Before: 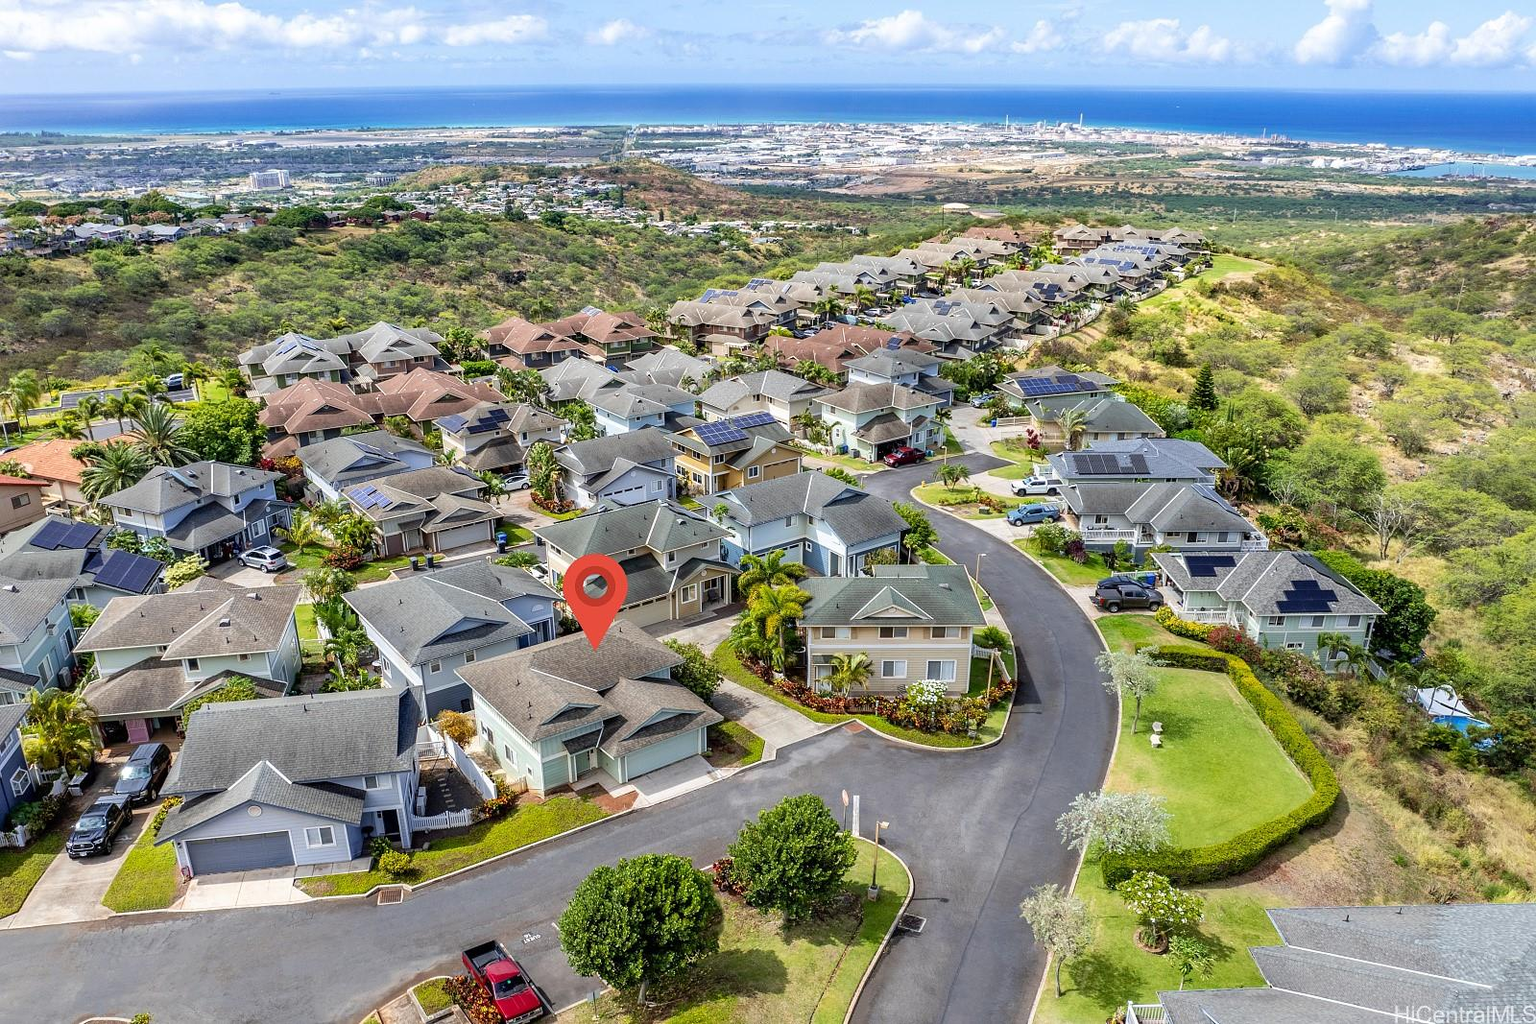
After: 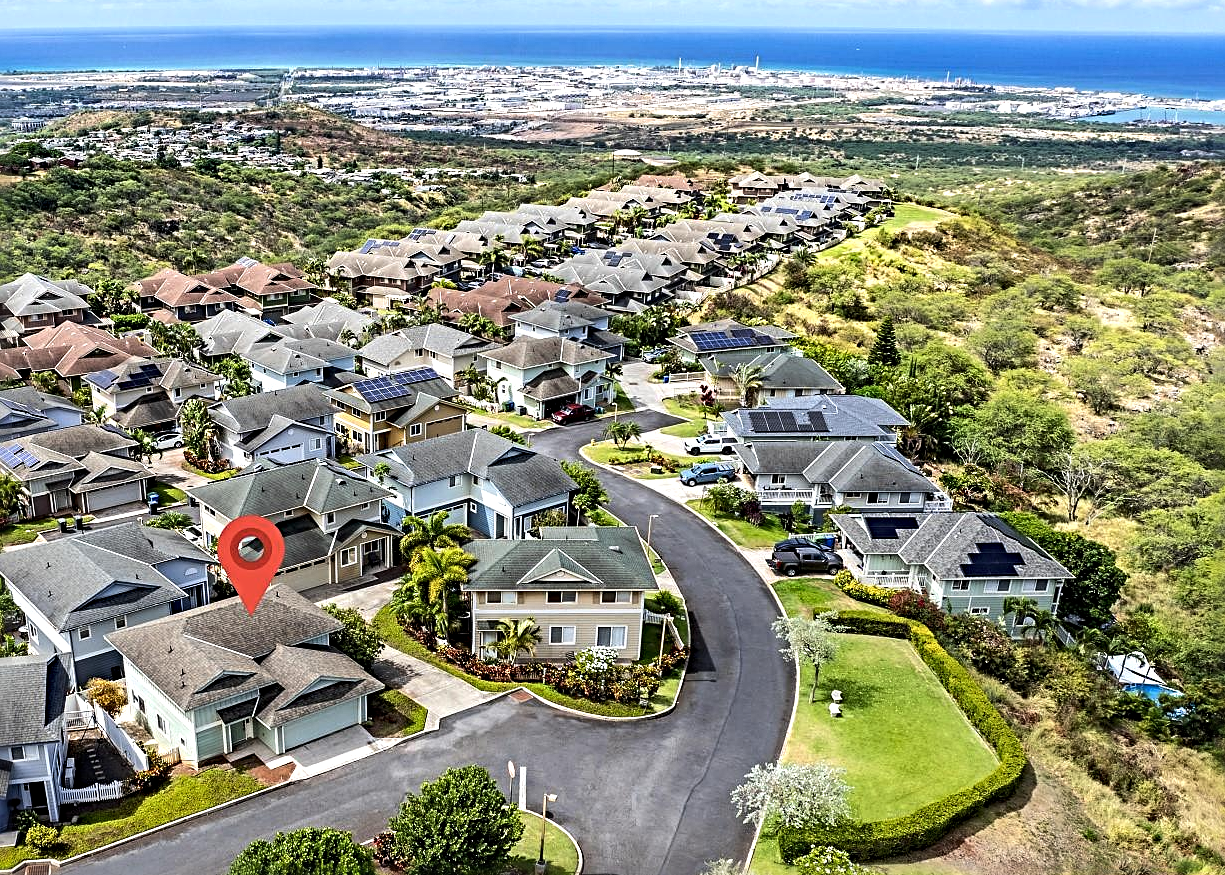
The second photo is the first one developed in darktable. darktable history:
sharpen: radius 4.883
crop: left 23.095%, top 5.827%, bottom 11.854%
tone equalizer: -8 EV -0.75 EV, -7 EV -0.7 EV, -6 EV -0.6 EV, -5 EV -0.4 EV, -3 EV 0.4 EV, -2 EV 0.6 EV, -1 EV 0.7 EV, +0 EV 0.75 EV, edges refinement/feathering 500, mask exposure compensation -1.57 EV, preserve details no
exposure: exposure -0.36 EV, compensate highlight preservation false
